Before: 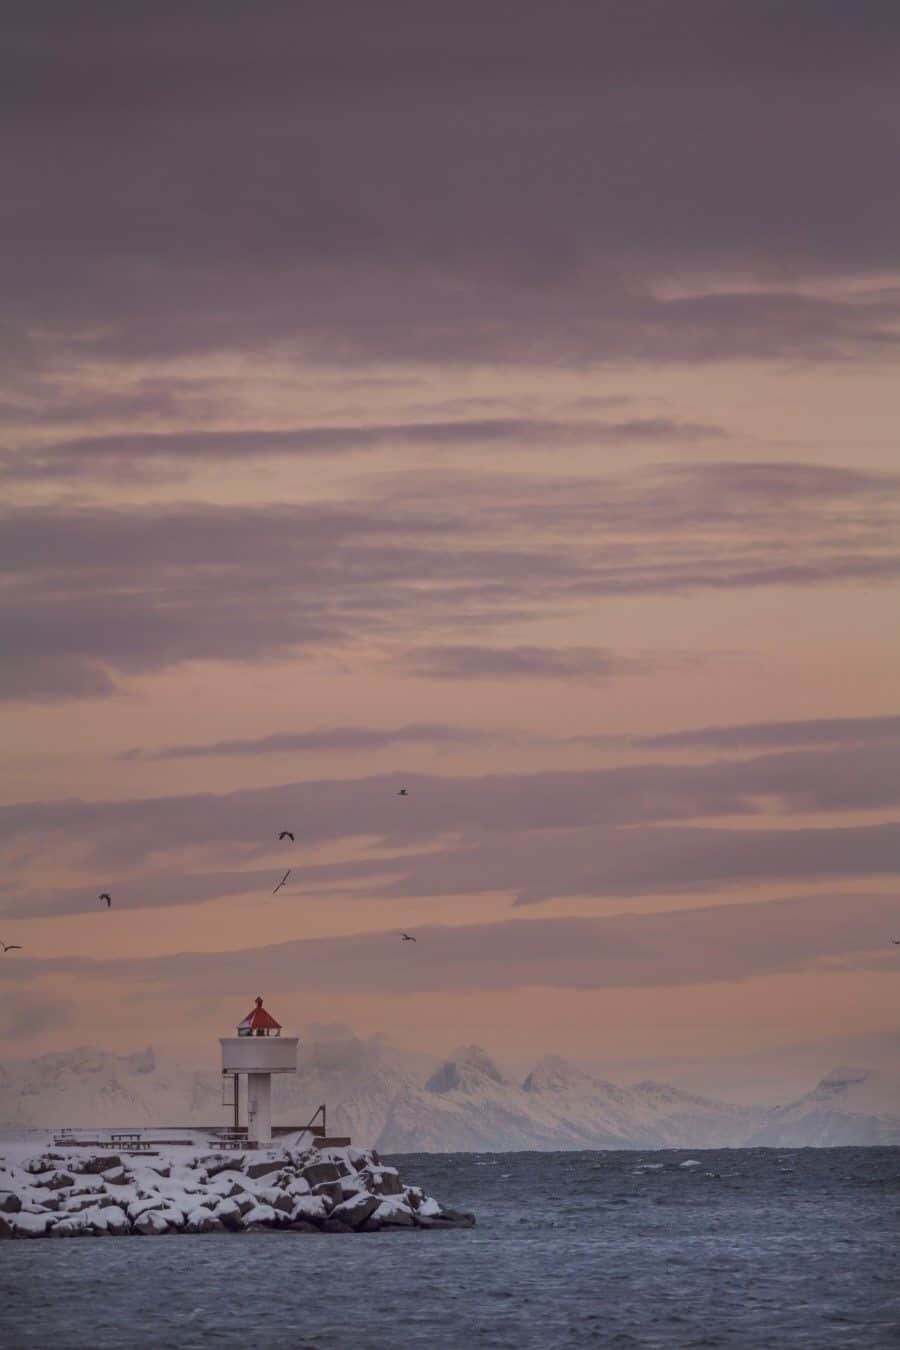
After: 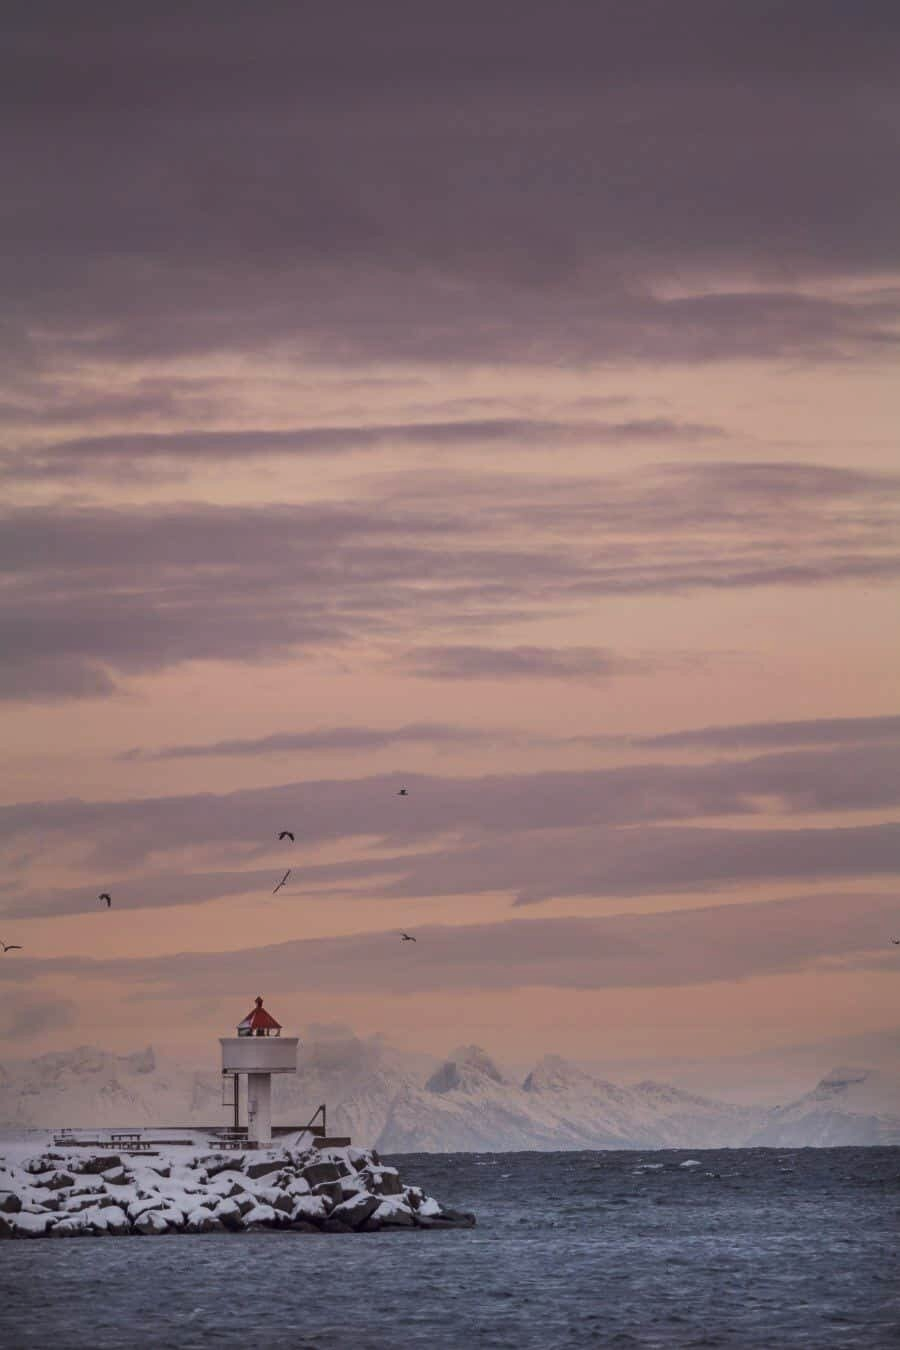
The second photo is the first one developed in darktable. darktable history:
tone equalizer: -8 EV -0.436 EV, -7 EV -0.414 EV, -6 EV -0.338 EV, -5 EV -0.217 EV, -3 EV 0.226 EV, -2 EV 0.319 EV, -1 EV 0.375 EV, +0 EV 0.389 EV, edges refinement/feathering 500, mask exposure compensation -1.57 EV, preserve details no
